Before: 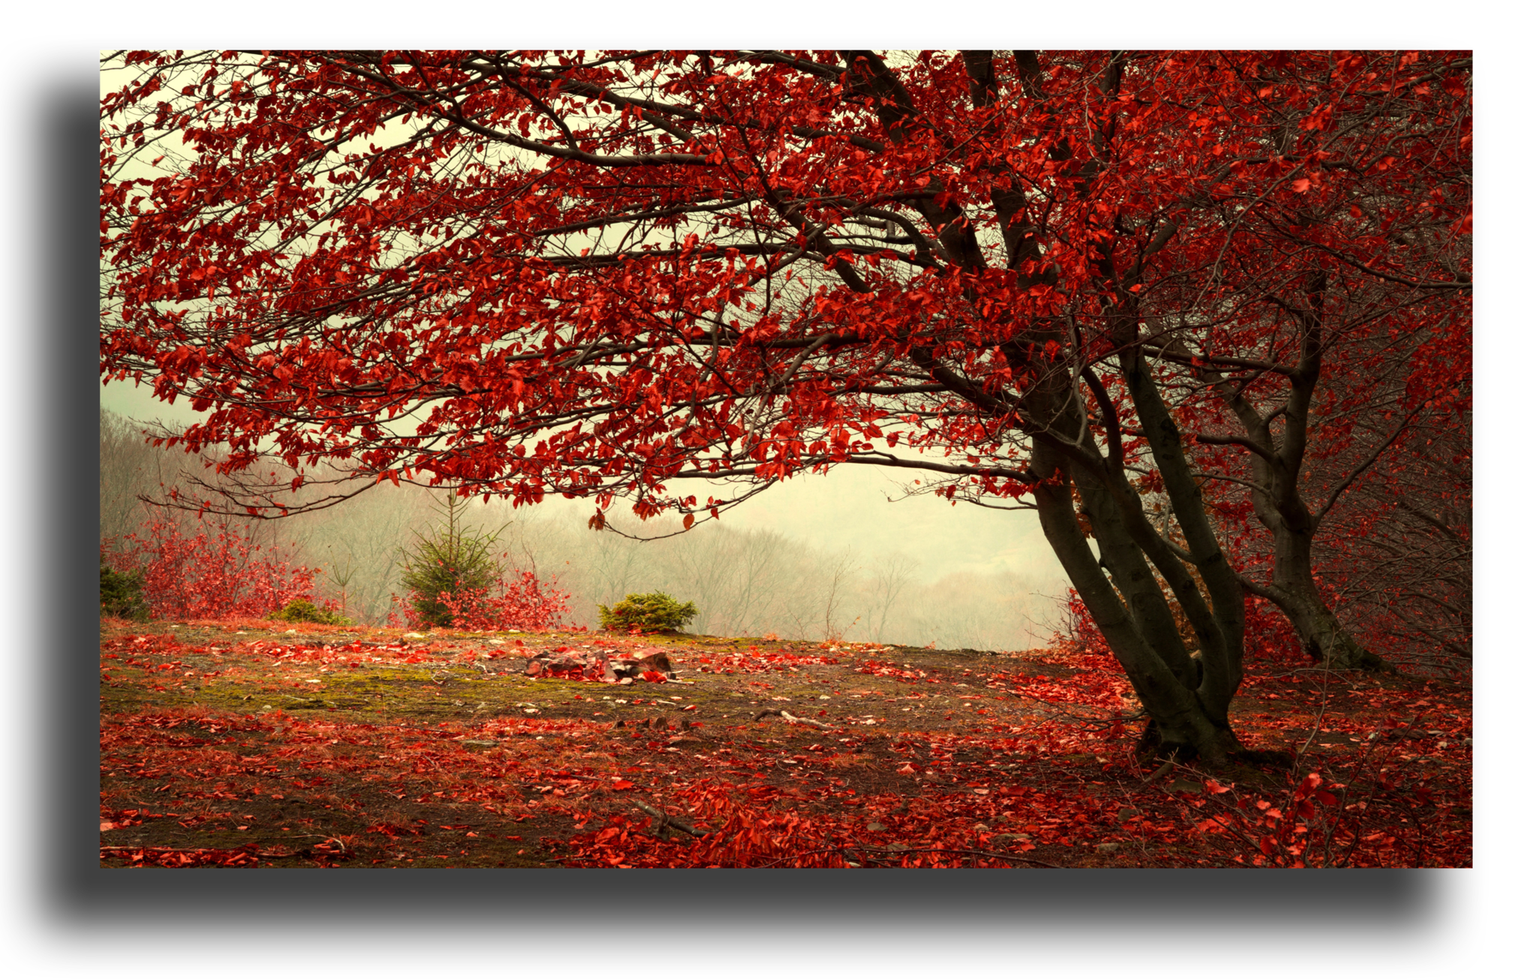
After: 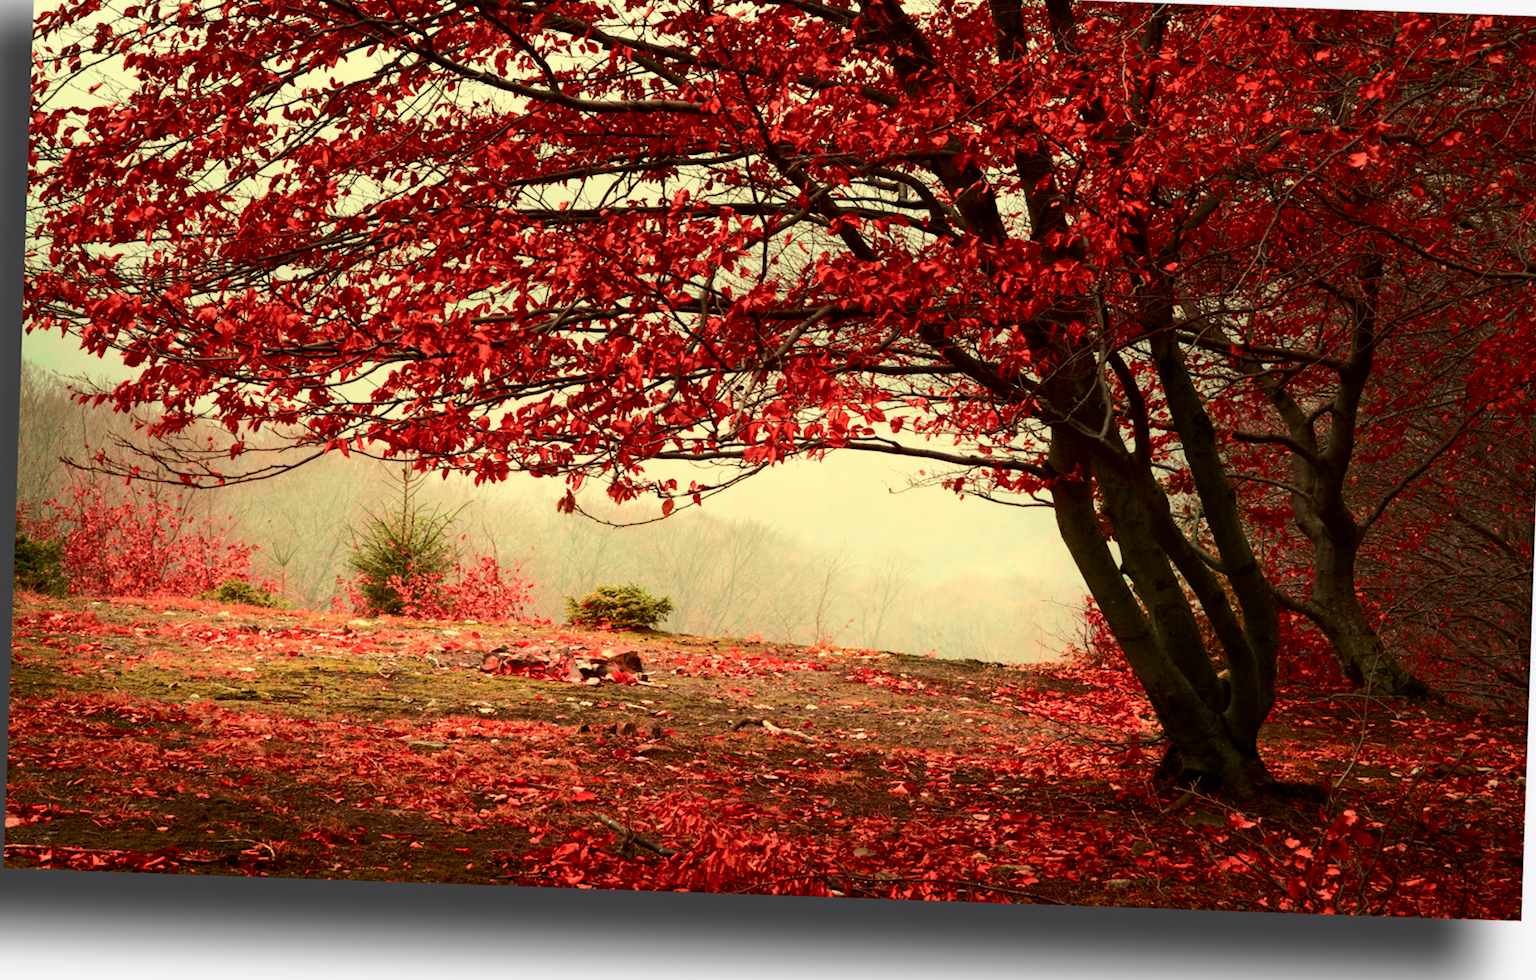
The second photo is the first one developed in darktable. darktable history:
crop and rotate: angle -2°, left 3.073%, top 3.752%, right 1.599%, bottom 0.743%
tone curve: curves: ch0 [(0, 0) (0.035, 0.017) (0.131, 0.108) (0.279, 0.279) (0.476, 0.554) (0.617, 0.693) (0.704, 0.77) (0.801, 0.854) (0.895, 0.927) (1, 0.976)]; ch1 [(0, 0) (0.318, 0.278) (0.444, 0.427) (0.493, 0.493) (0.537, 0.547) (0.594, 0.616) (0.746, 0.764) (1, 1)]; ch2 [(0, 0) (0.316, 0.292) (0.381, 0.37) (0.423, 0.448) (0.476, 0.482) (0.502, 0.498) (0.529, 0.532) (0.583, 0.608) (0.639, 0.657) (0.7, 0.7) (0.861, 0.808) (1, 0.951)], color space Lab, independent channels, preserve colors none
